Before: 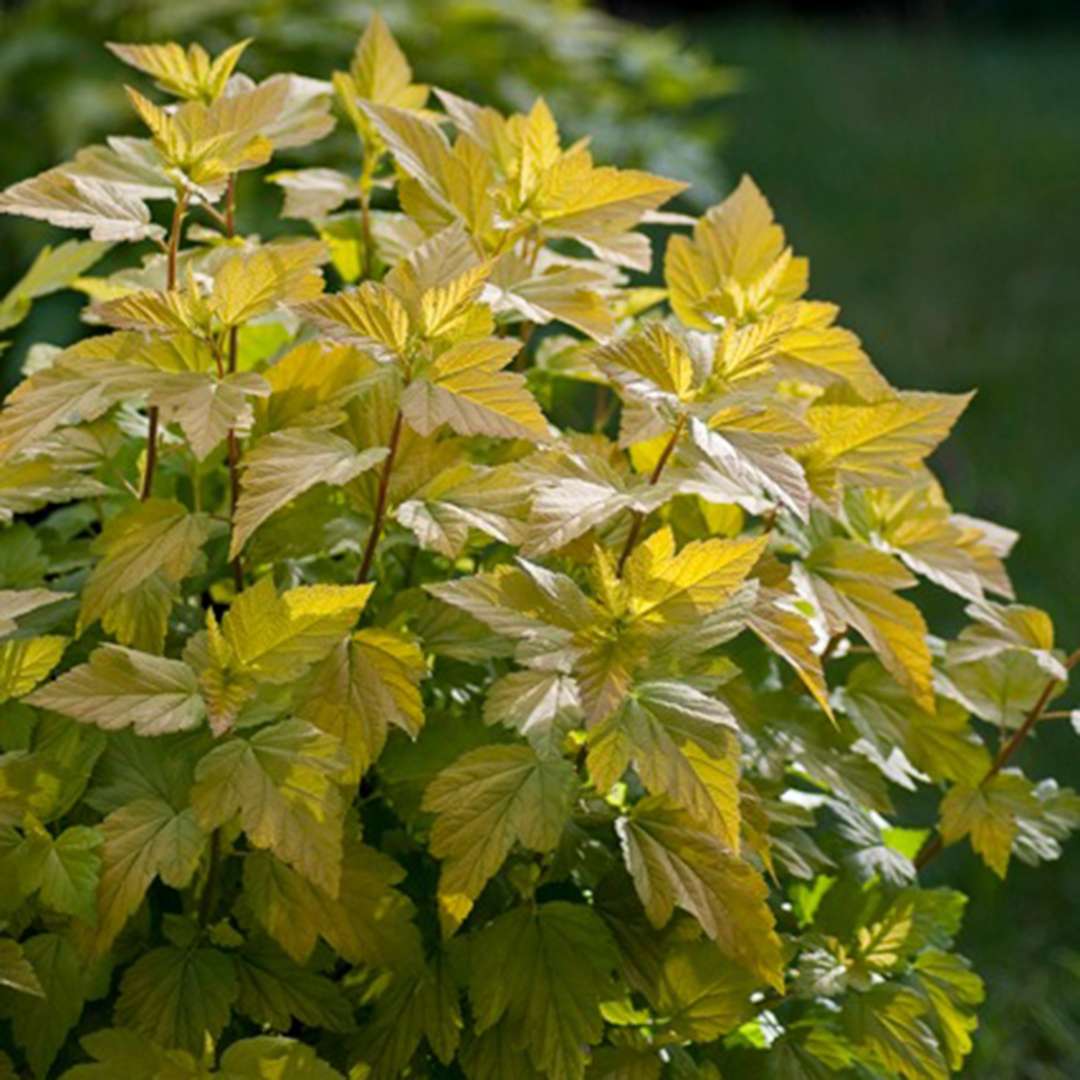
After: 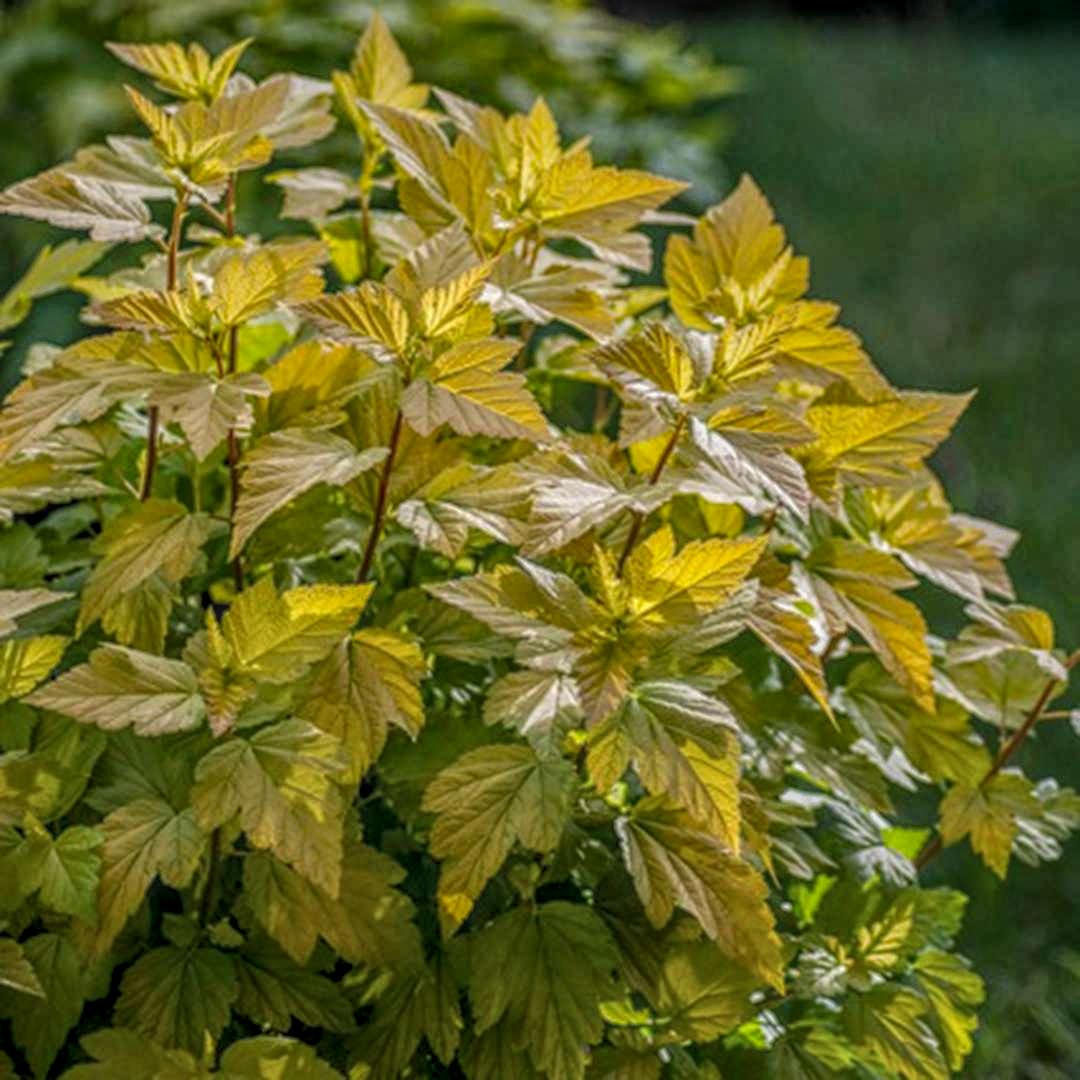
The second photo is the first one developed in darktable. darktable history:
local contrast: highlights 0%, shadows 5%, detail 199%, midtone range 0.243
